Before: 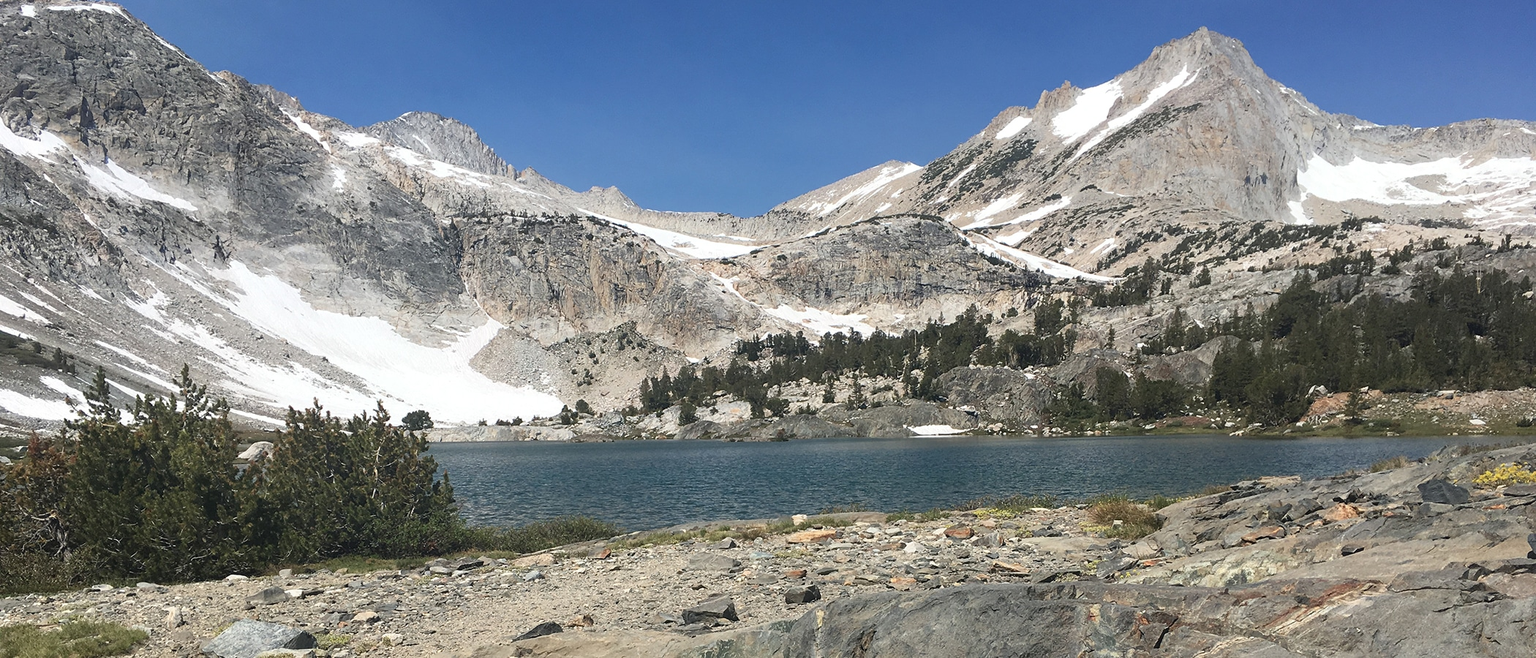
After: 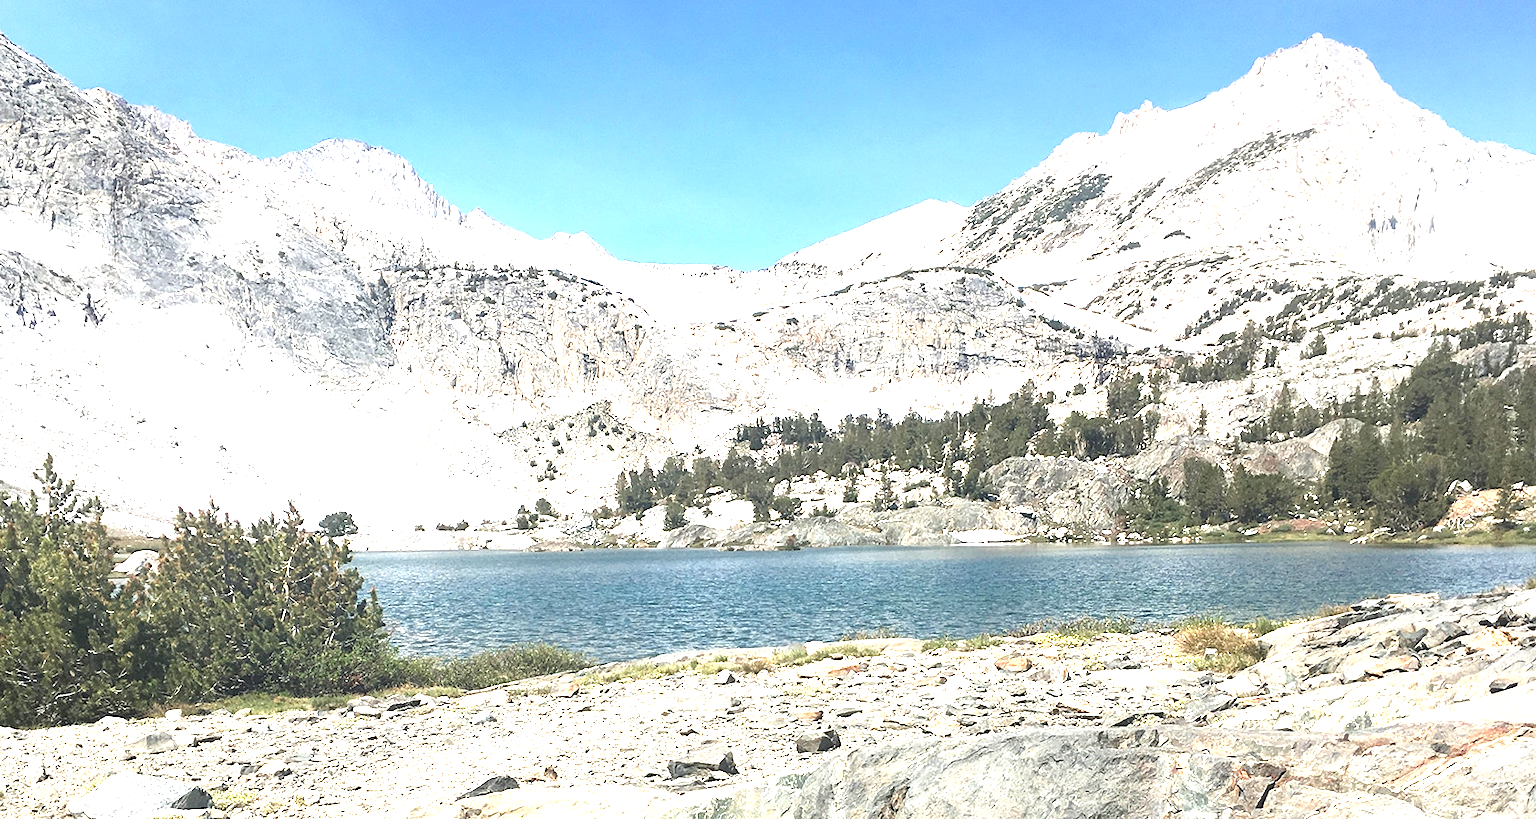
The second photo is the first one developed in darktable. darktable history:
tone equalizer: -8 EV -0.435 EV, -7 EV -0.423 EV, -6 EV -0.333 EV, -5 EV -0.209 EV, -3 EV 0.217 EV, -2 EV 0.337 EV, -1 EV 0.381 EV, +0 EV 0.438 EV, smoothing diameter 24.89%, edges refinement/feathering 12.39, preserve details guided filter
crop and rotate: left 9.548%, right 10.178%
exposure: black level correction 0, exposure 1.508 EV, compensate highlight preservation false
